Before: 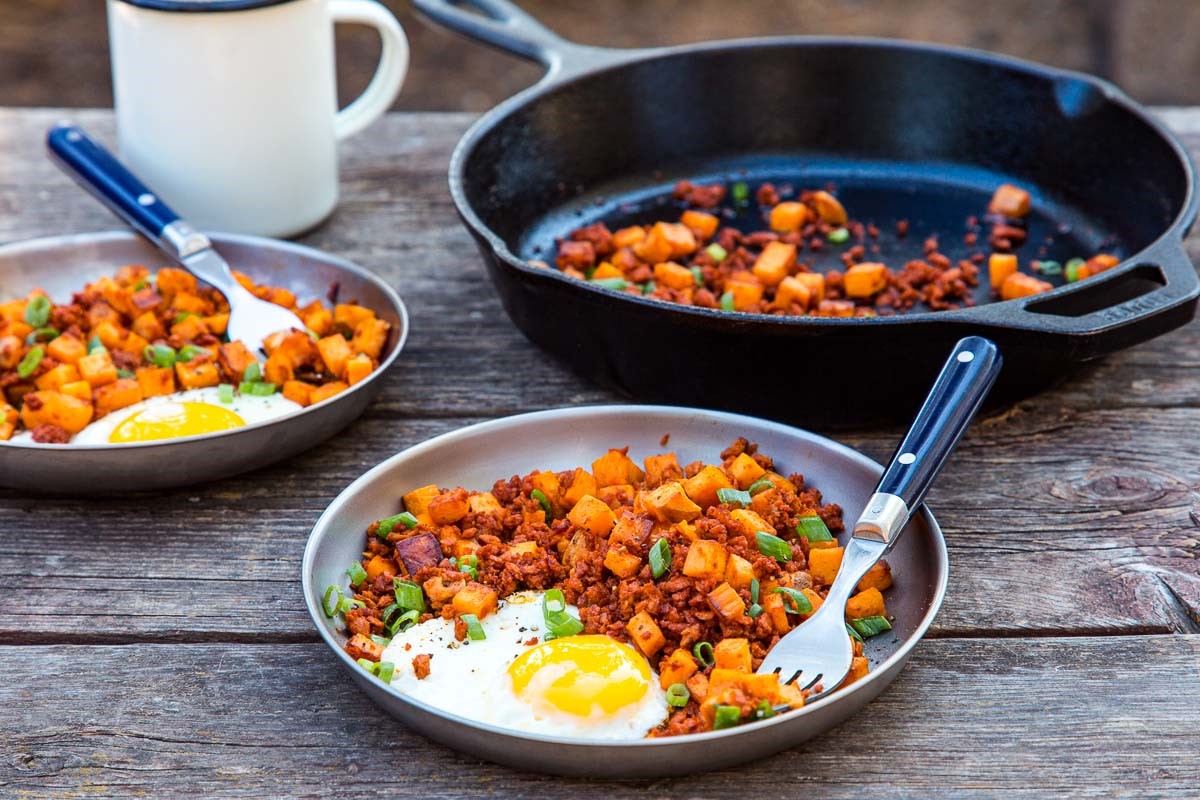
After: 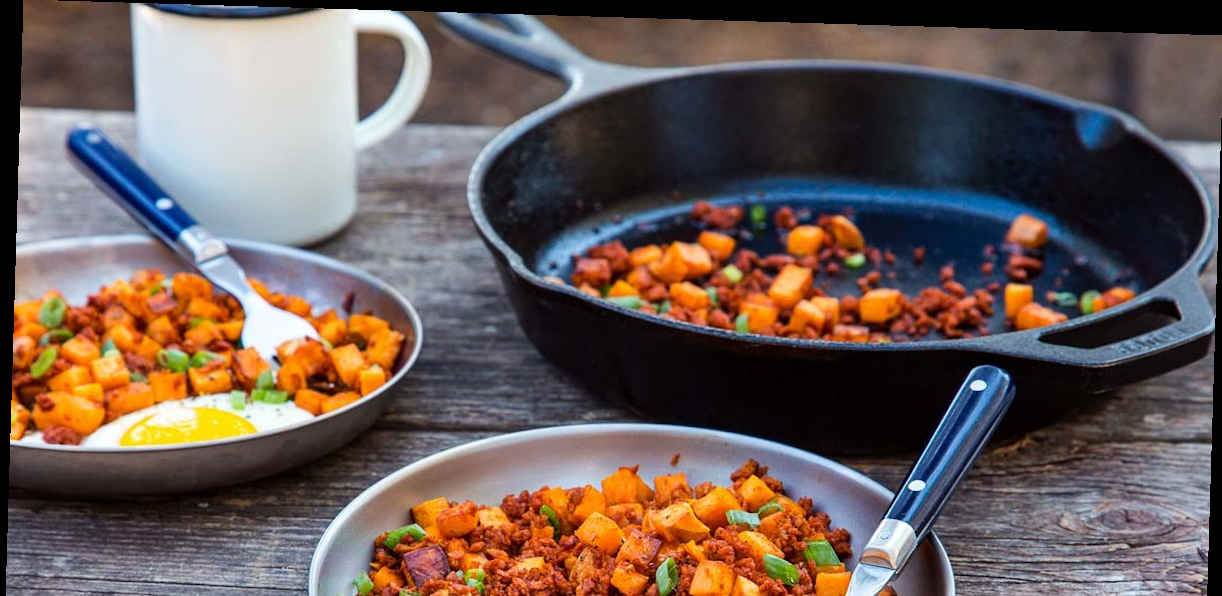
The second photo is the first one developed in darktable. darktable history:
rotate and perspective: rotation 1.72°, automatic cropping off
crop: bottom 28.576%
